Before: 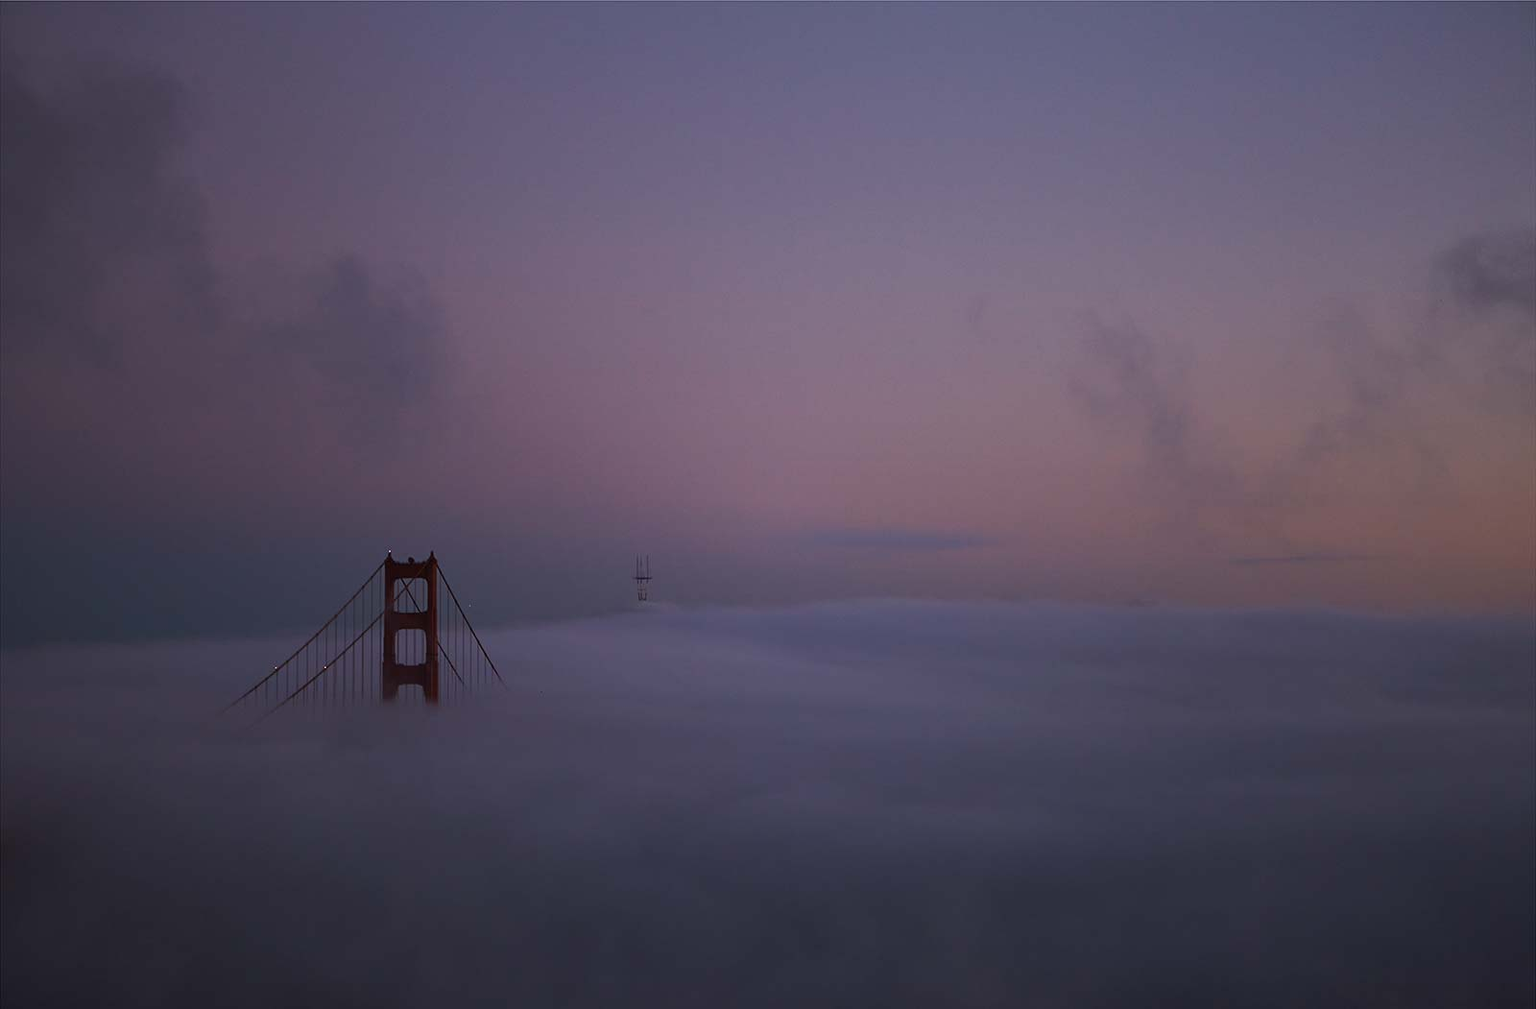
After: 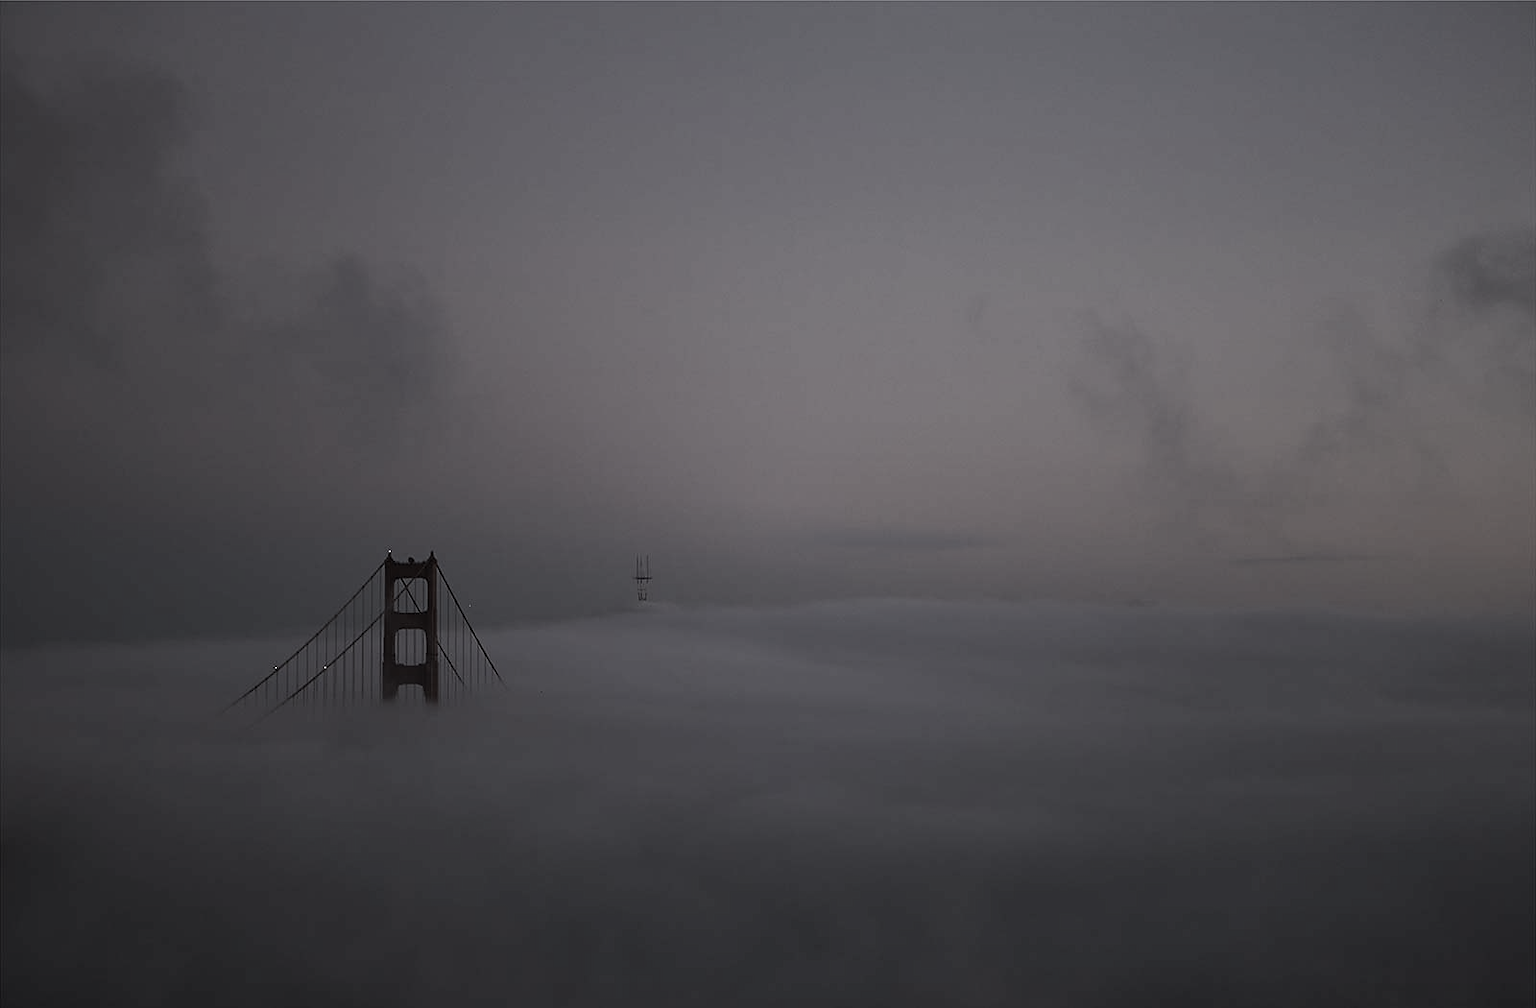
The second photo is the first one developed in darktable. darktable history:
color correction: saturation 0.2
sharpen: radius 1, threshold 1
